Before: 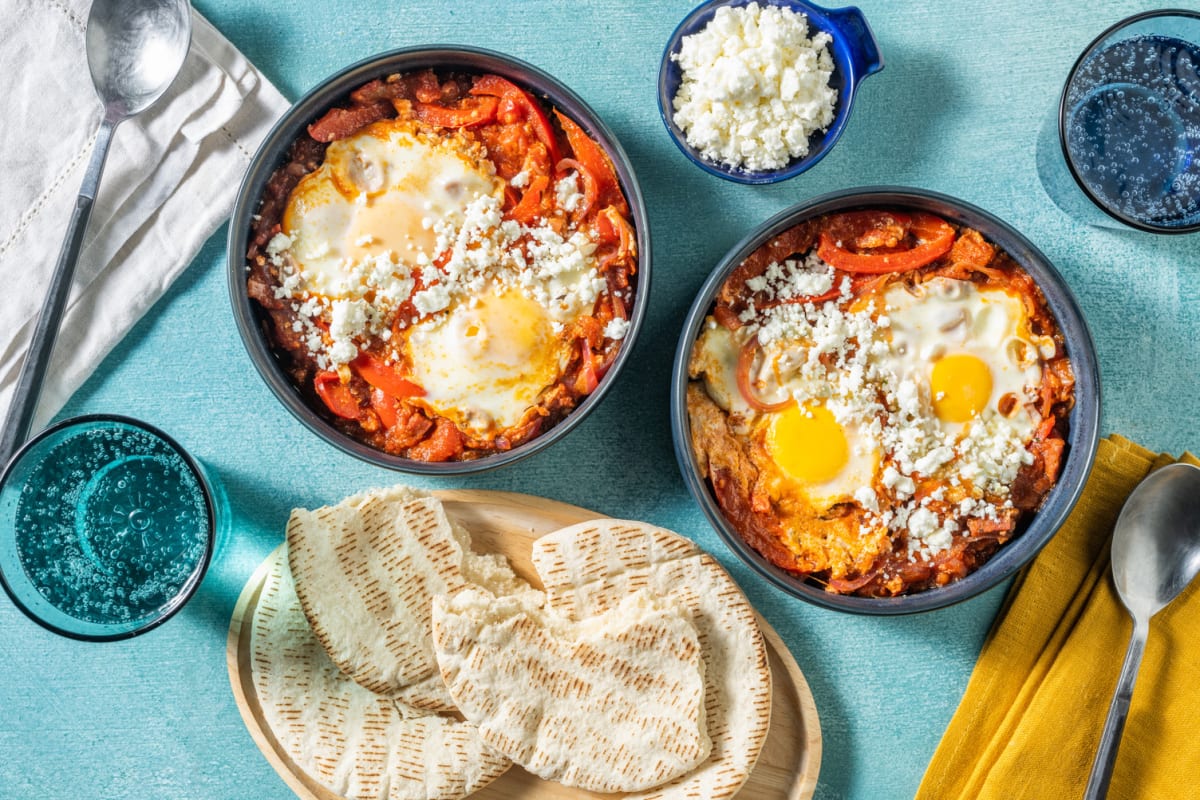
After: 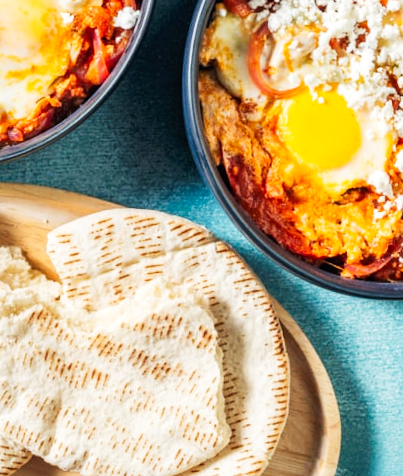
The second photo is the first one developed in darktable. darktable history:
color balance: gamma [0.9, 0.988, 0.975, 1.025], gain [1.05, 1, 1, 1]
tone curve: curves: ch0 [(0, 0) (0.003, 0.01) (0.011, 0.015) (0.025, 0.023) (0.044, 0.038) (0.069, 0.058) (0.1, 0.093) (0.136, 0.134) (0.177, 0.176) (0.224, 0.221) (0.277, 0.282) (0.335, 0.36) (0.399, 0.438) (0.468, 0.54) (0.543, 0.632) (0.623, 0.724) (0.709, 0.814) (0.801, 0.885) (0.898, 0.947) (1, 1)], preserve colors none
rotate and perspective: rotation -1.24°, automatic cropping off
crop: left 40.878%, top 39.176%, right 25.993%, bottom 3.081%
